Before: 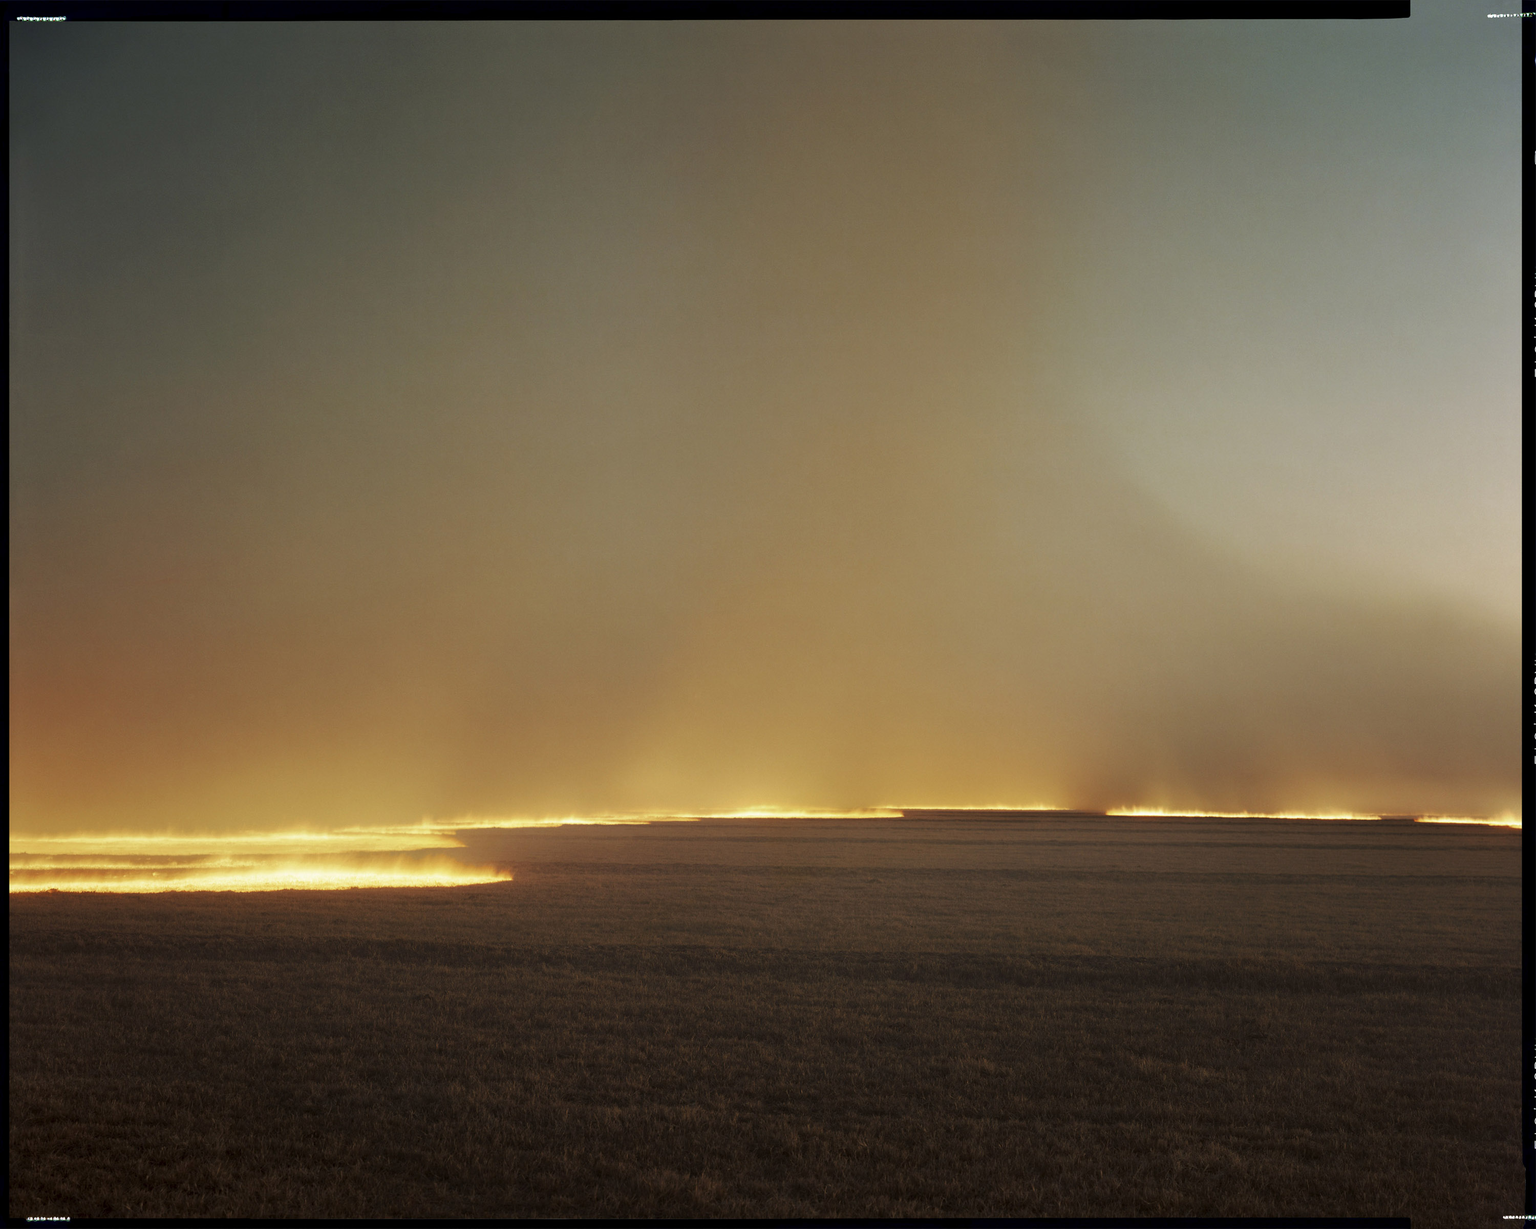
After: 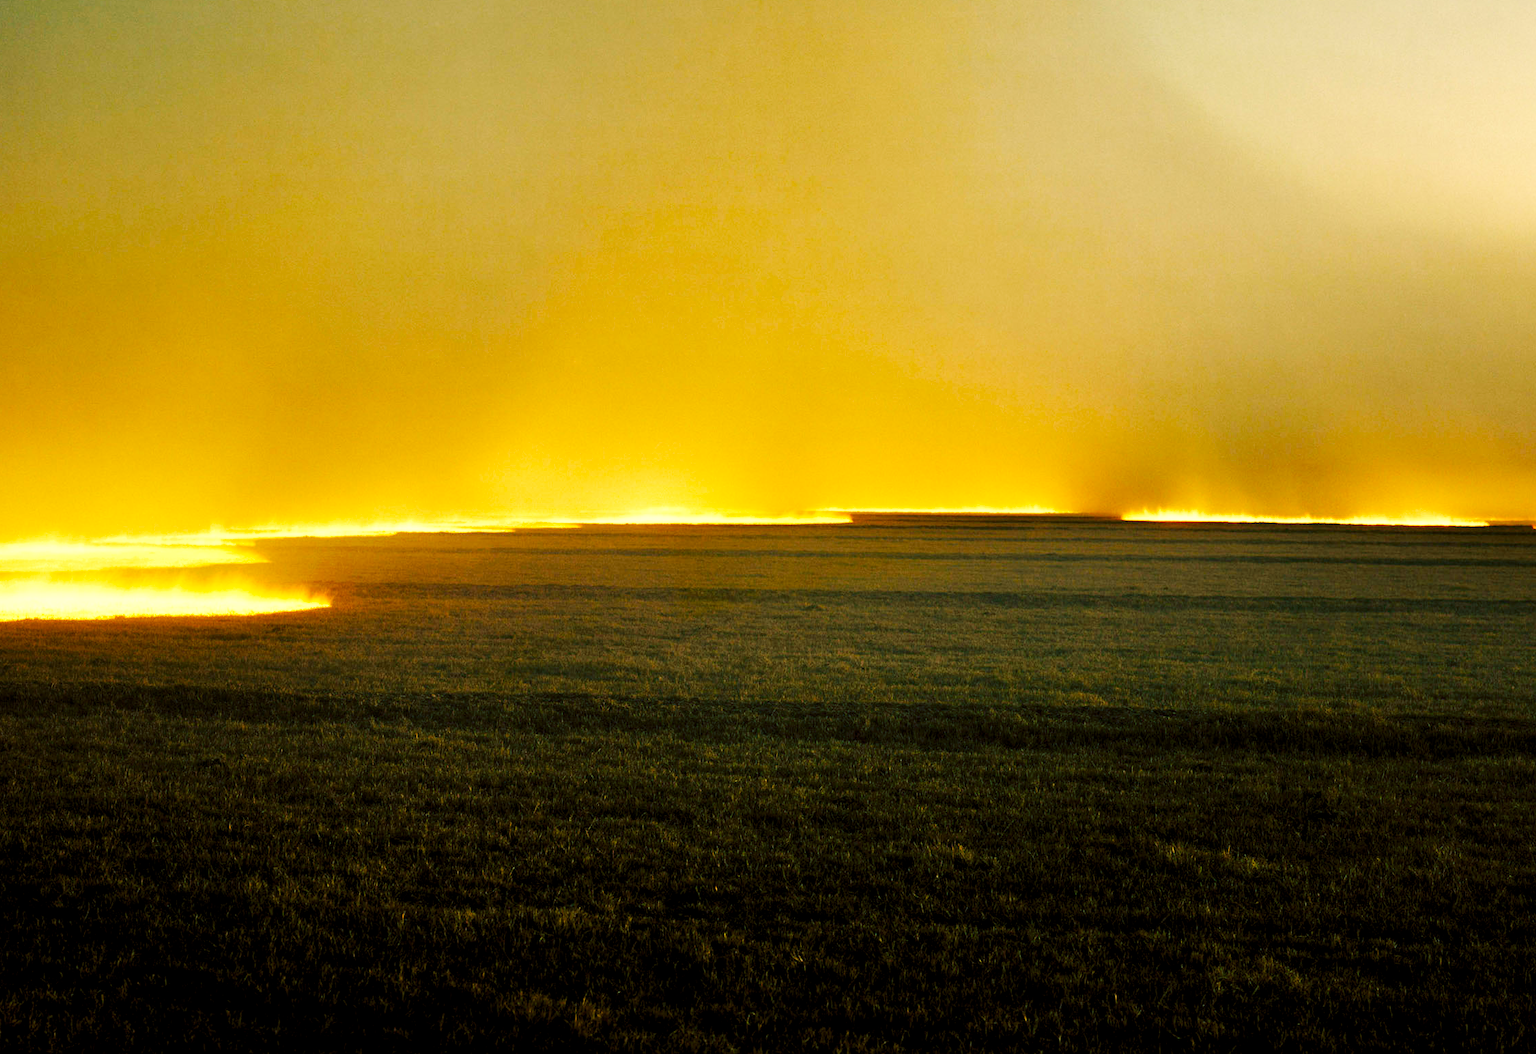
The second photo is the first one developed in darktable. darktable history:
base curve: curves: ch0 [(0, 0) (0.032, 0.025) (0.121, 0.166) (0.206, 0.329) (0.605, 0.79) (1, 1)], preserve colors none
shadows and highlights: shadows 51.83, highlights -28.26, soften with gaussian
color balance rgb: shadows lift › luminance -28.864%, shadows lift › chroma 10.094%, shadows lift › hue 228.69°, global offset › luminance -0.872%, perceptual saturation grading › global saturation 34.575%, perceptual saturation grading › highlights -29.986%, perceptual saturation grading › shadows 34.911%, perceptual brilliance grading › global brilliance 17.95%, contrast 4.274%
color correction: highlights a* 1.39, highlights b* 18.09
contrast brightness saturation: saturation -0.051
tone equalizer: edges refinement/feathering 500, mask exposure compensation -1.57 EV, preserve details no
crop and rotate: left 17.259%, top 34.634%, right 7.731%, bottom 1.044%
